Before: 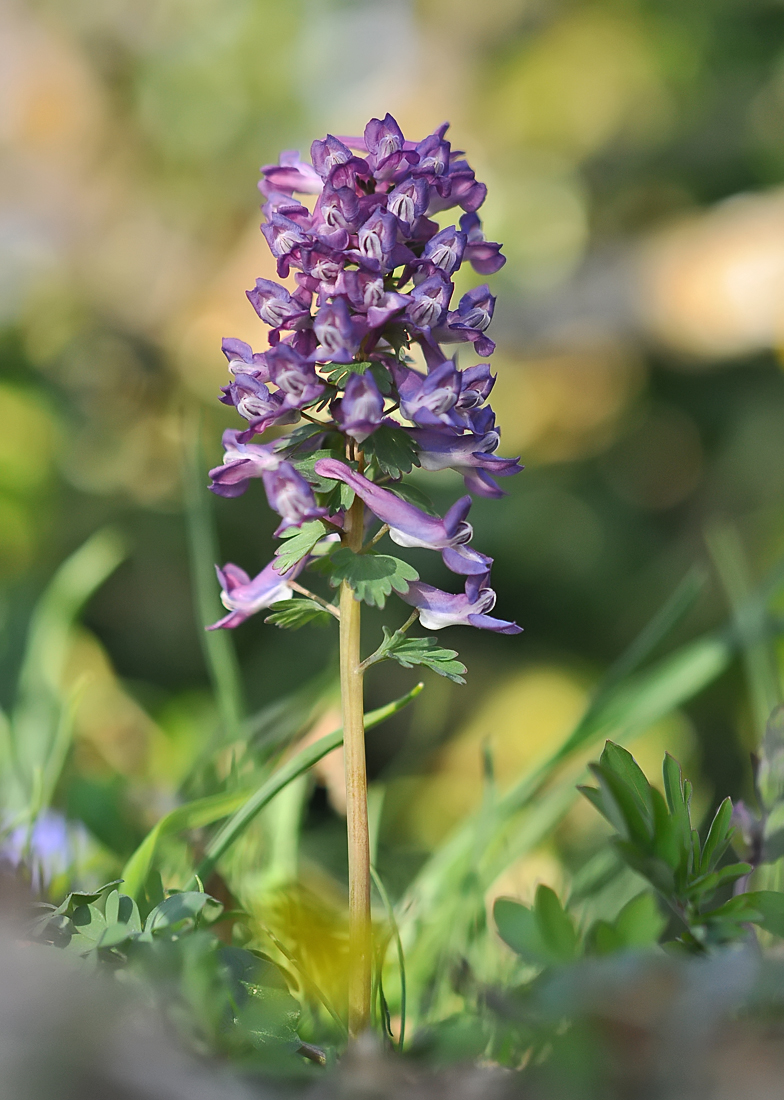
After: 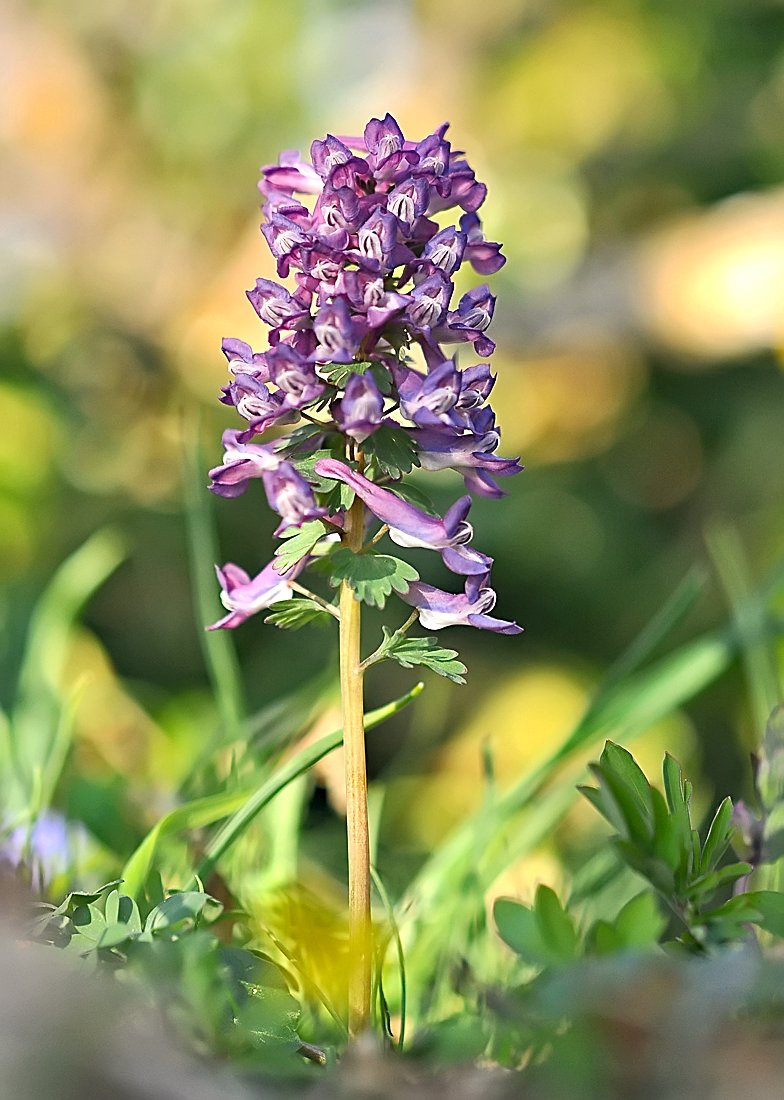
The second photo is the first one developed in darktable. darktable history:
exposure: black level correction 0.001, exposure 0.5 EV, compensate exposure bias true, compensate highlight preservation false
sharpen: on, module defaults
haze removal: compatibility mode true, adaptive false
white balance: red 1.045, blue 0.932
